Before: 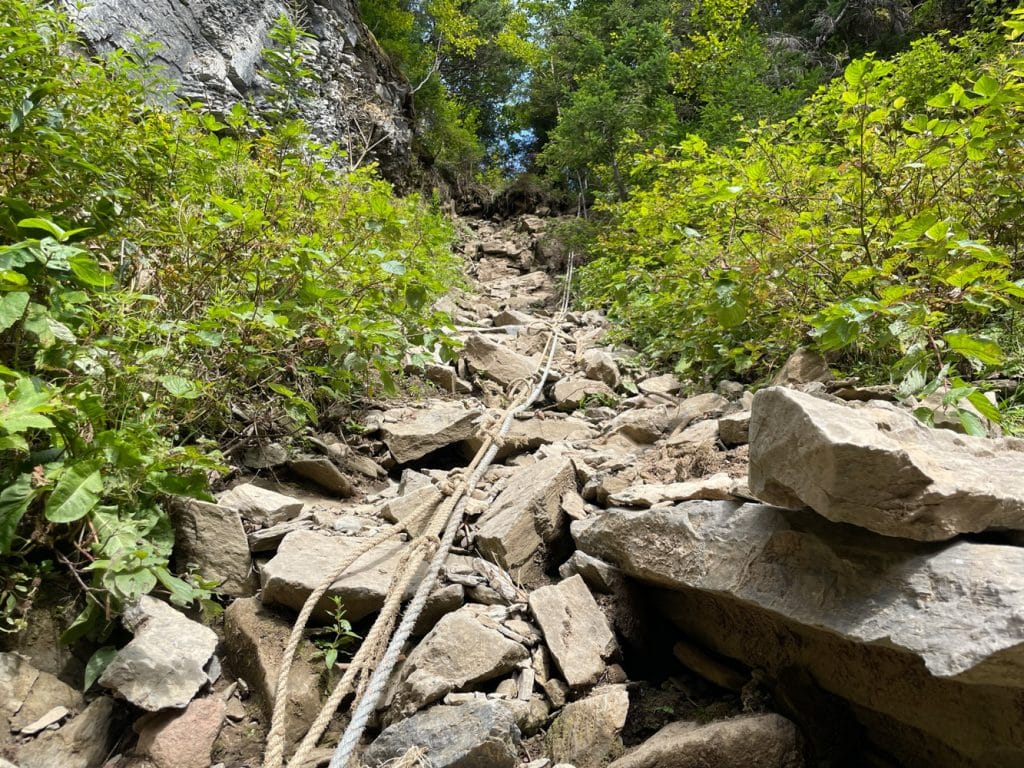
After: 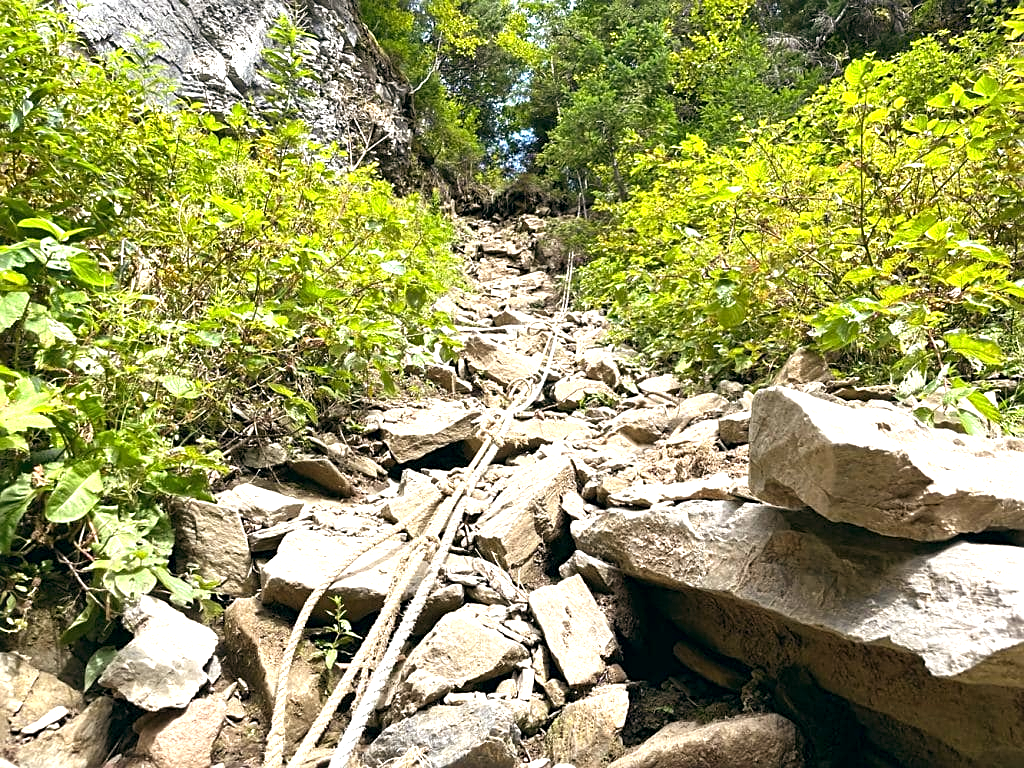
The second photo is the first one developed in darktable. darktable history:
exposure: exposure 1 EV, compensate highlight preservation false
sharpen: on, module defaults
color balance: lift [1, 0.998, 1.001, 1.002], gamma [1, 1.02, 1, 0.98], gain [1, 1.02, 1.003, 0.98]
shadows and highlights: shadows 32, highlights -32, soften with gaussian
